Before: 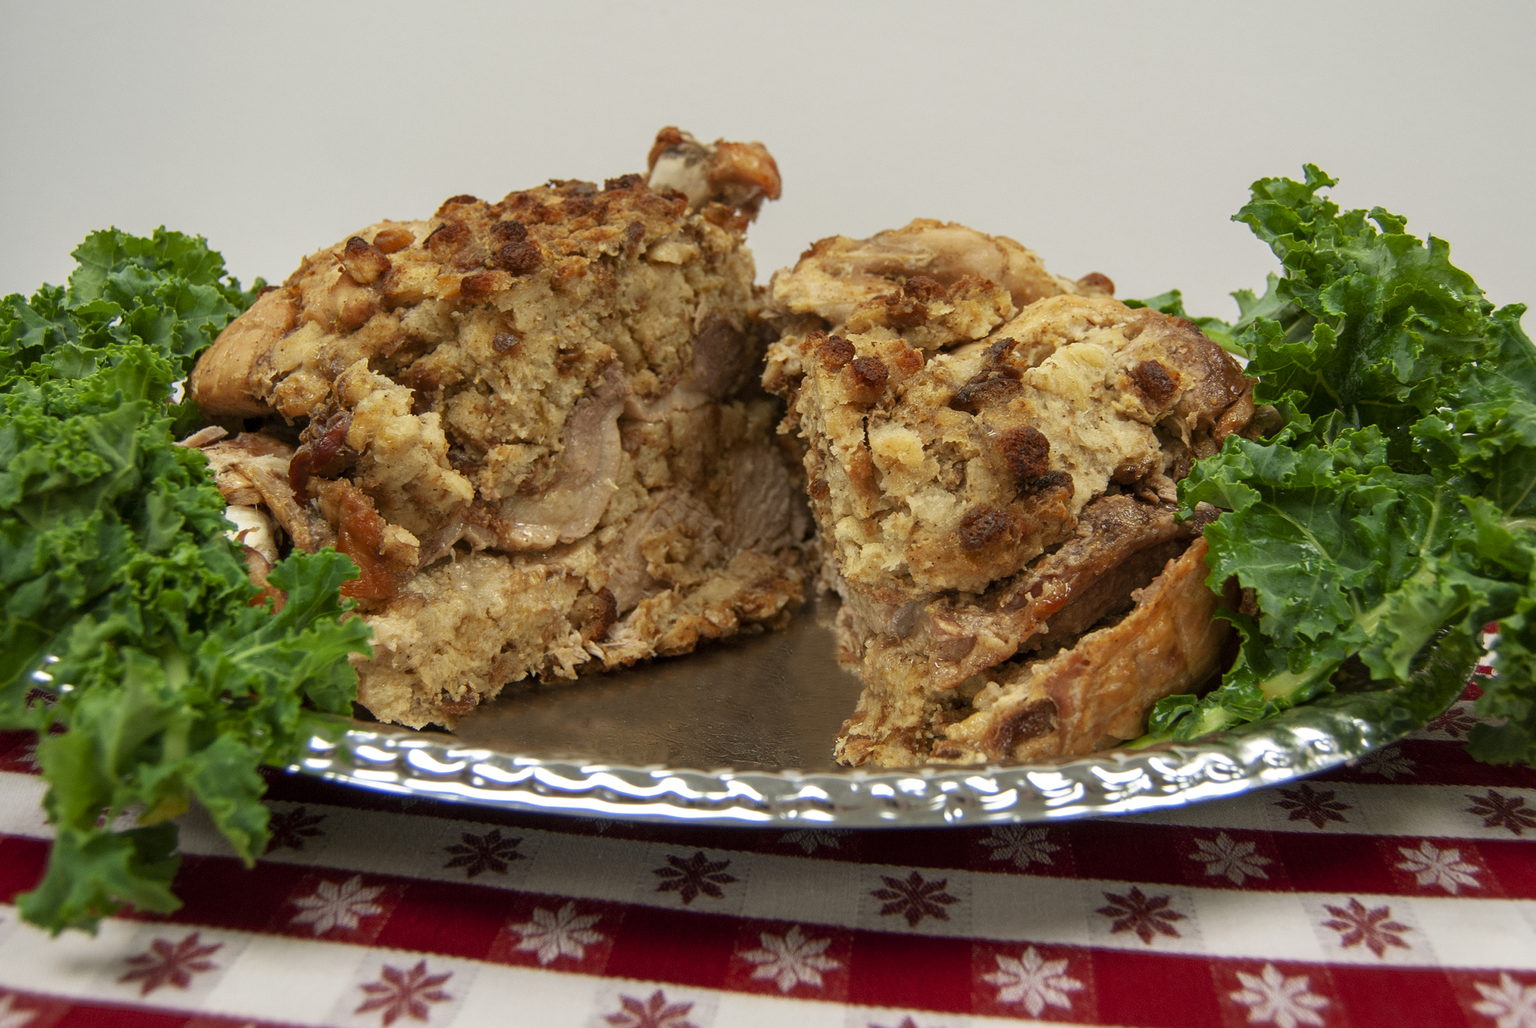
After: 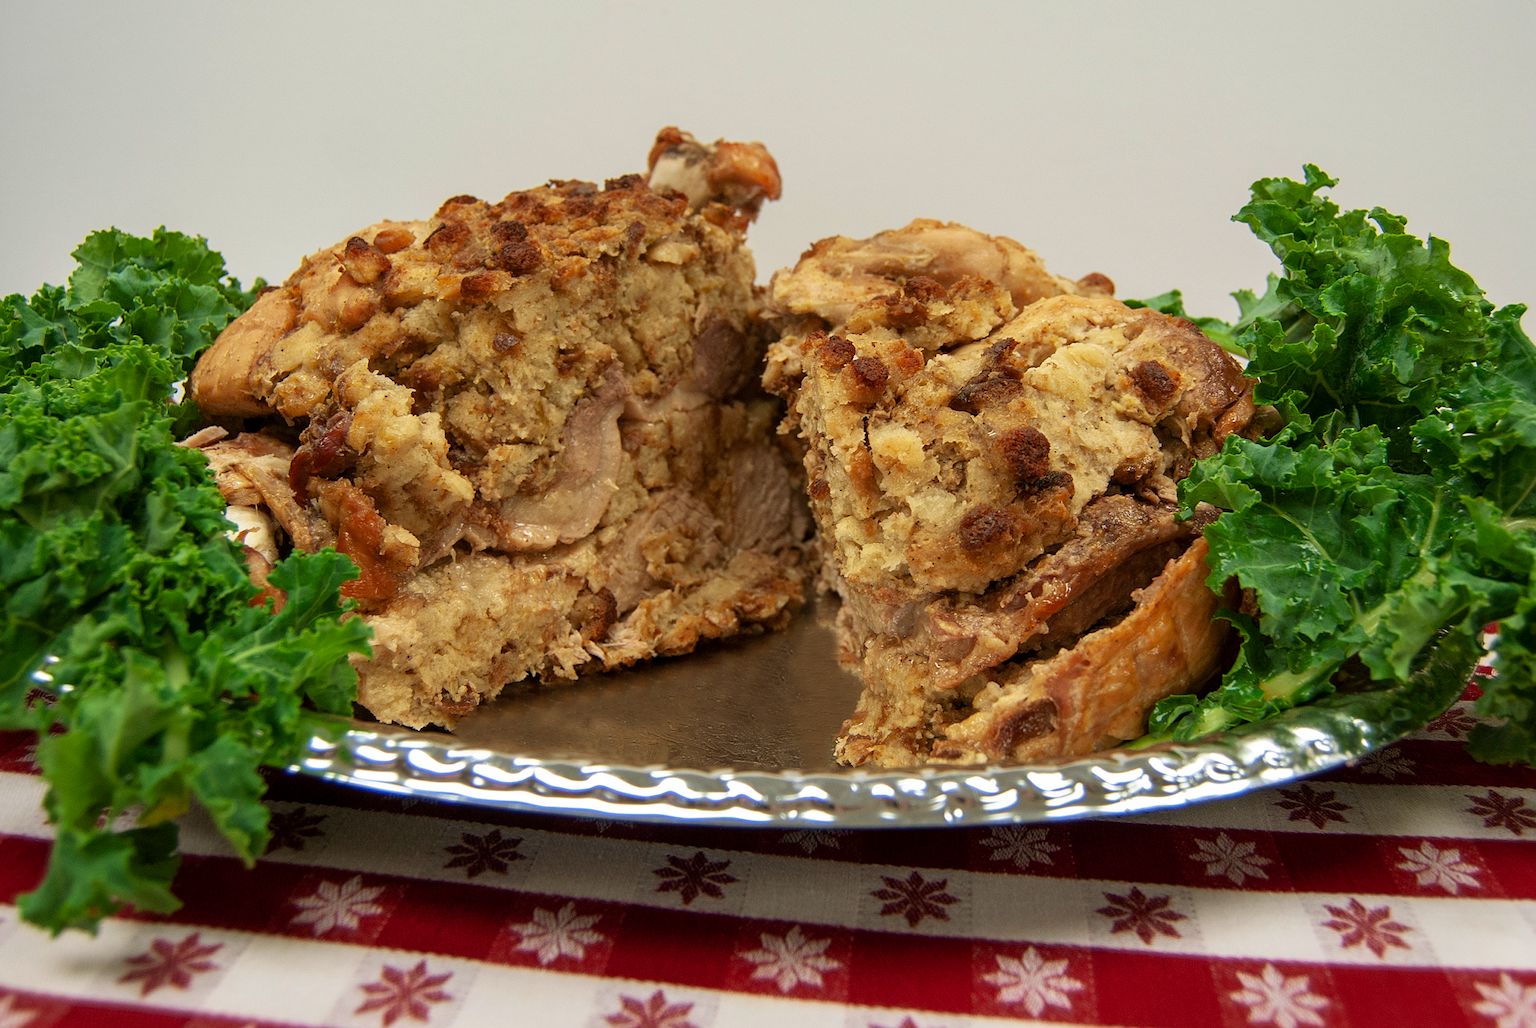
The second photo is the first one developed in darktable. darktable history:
velvia: on, module defaults
sharpen: radius 1.272, amount 0.305, threshold 0
